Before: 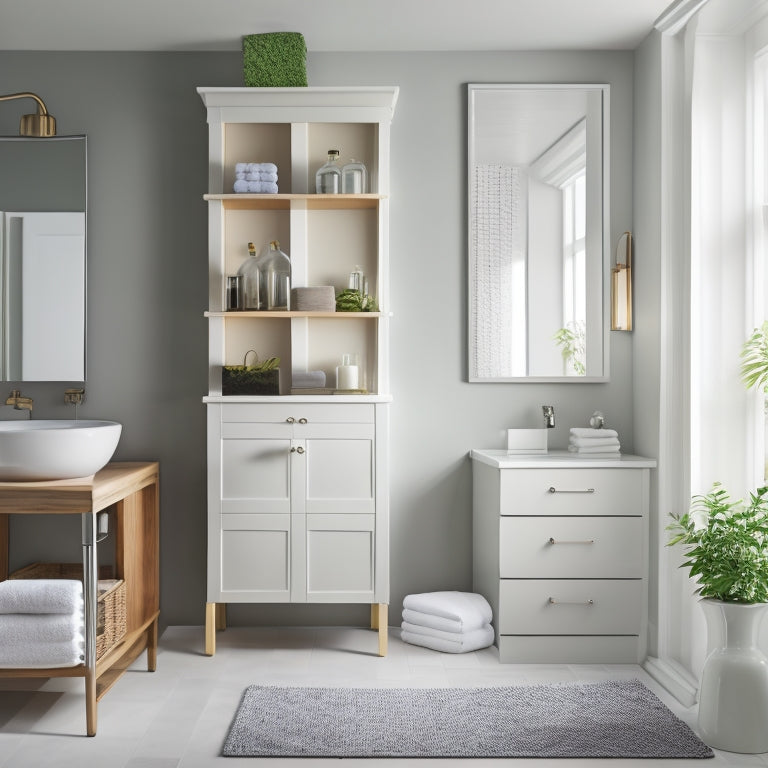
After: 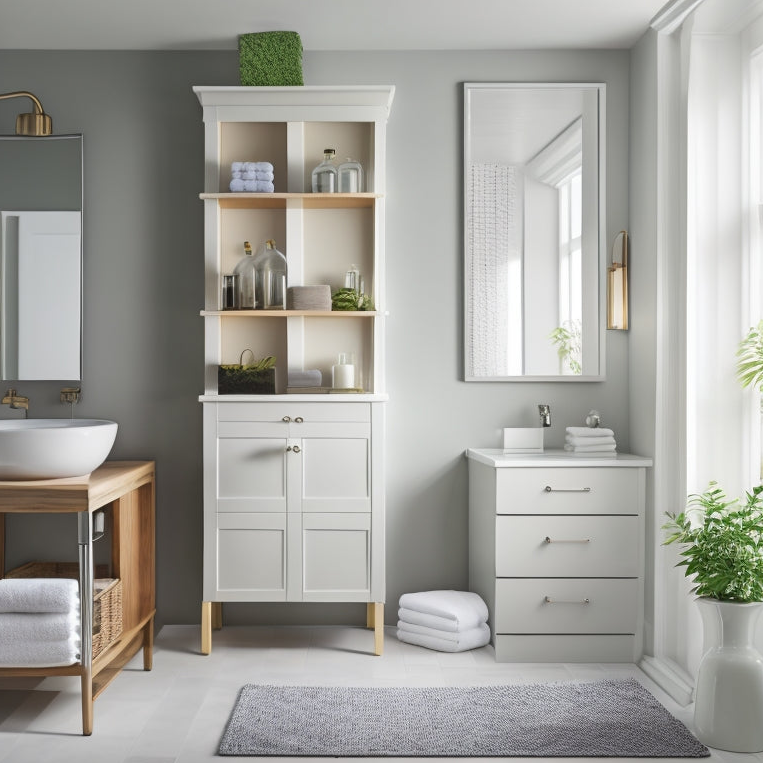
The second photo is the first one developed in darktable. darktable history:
crop and rotate: left 0.579%, top 0.229%, bottom 0.329%
